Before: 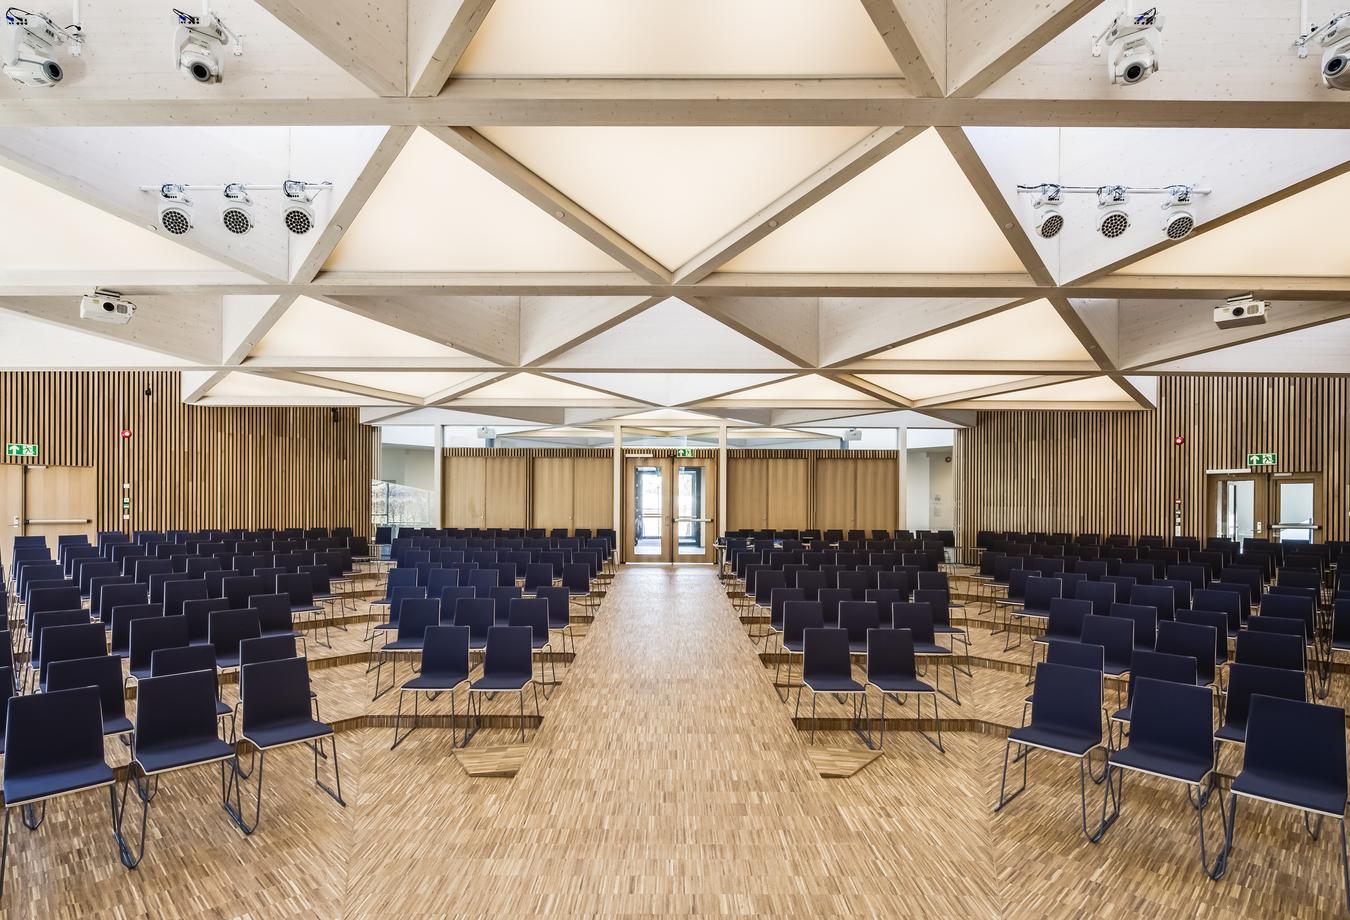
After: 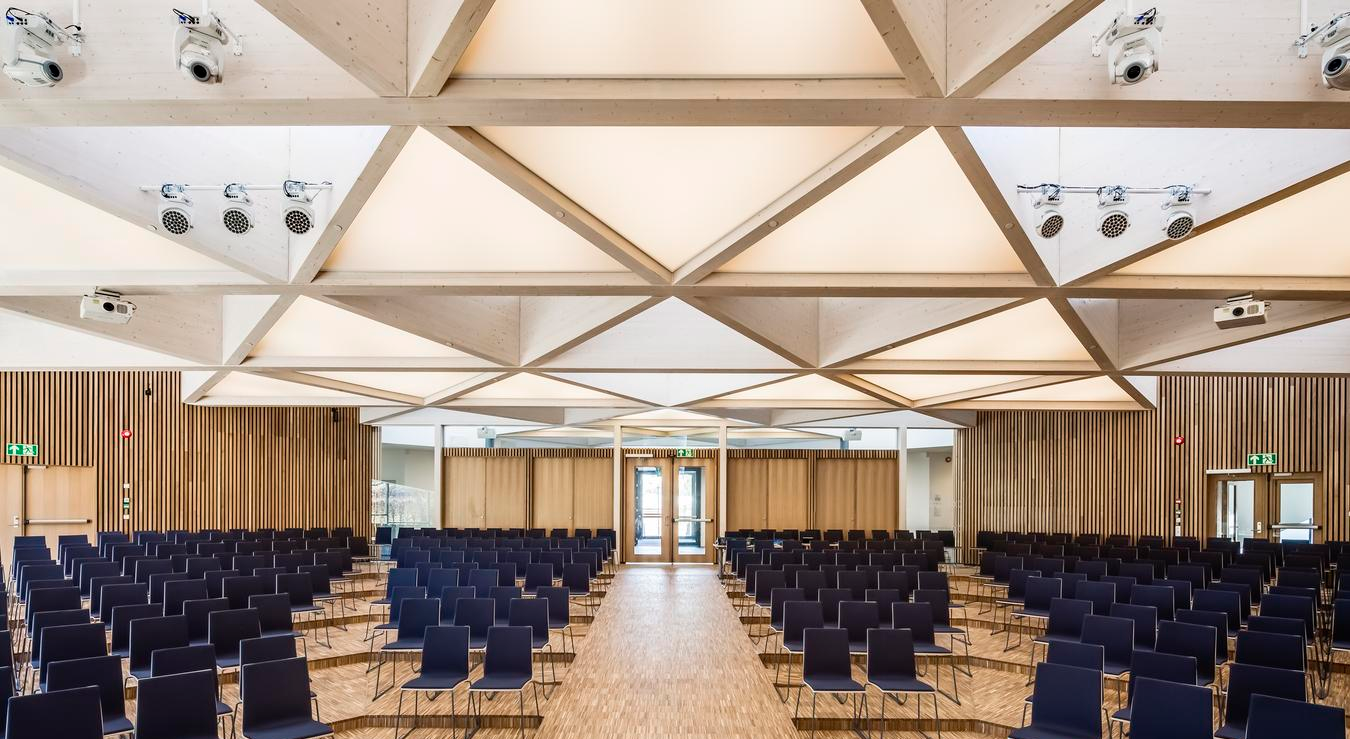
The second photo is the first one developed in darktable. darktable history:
crop: bottom 19.6%
